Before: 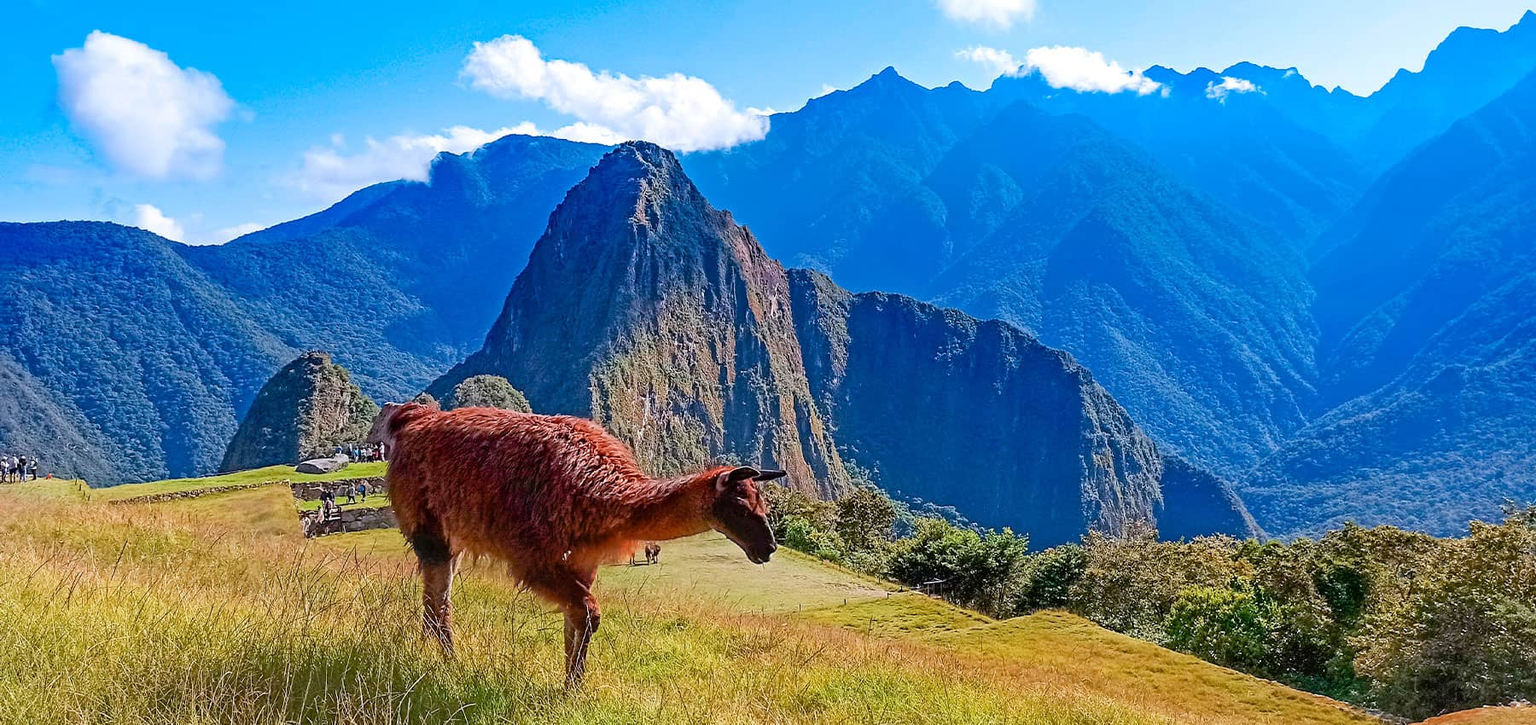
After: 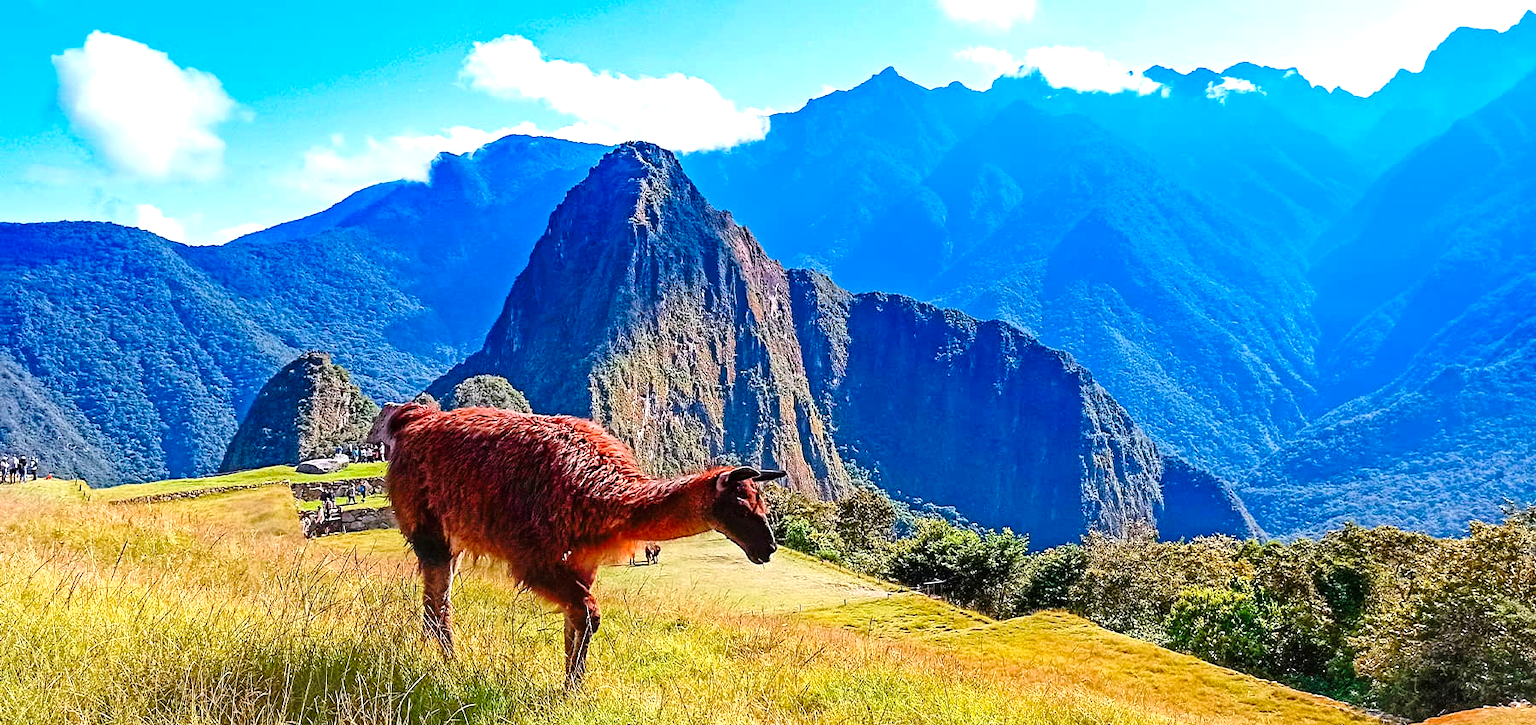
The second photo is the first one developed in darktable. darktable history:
exposure: black level correction 0, exposure 0.695 EV, compensate exposure bias true, compensate highlight preservation false
base curve: curves: ch0 [(0, 0) (0.073, 0.04) (0.157, 0.139) (0.492, 0.492) (0.758, 0.758) (1, 1)], preserve colors none
